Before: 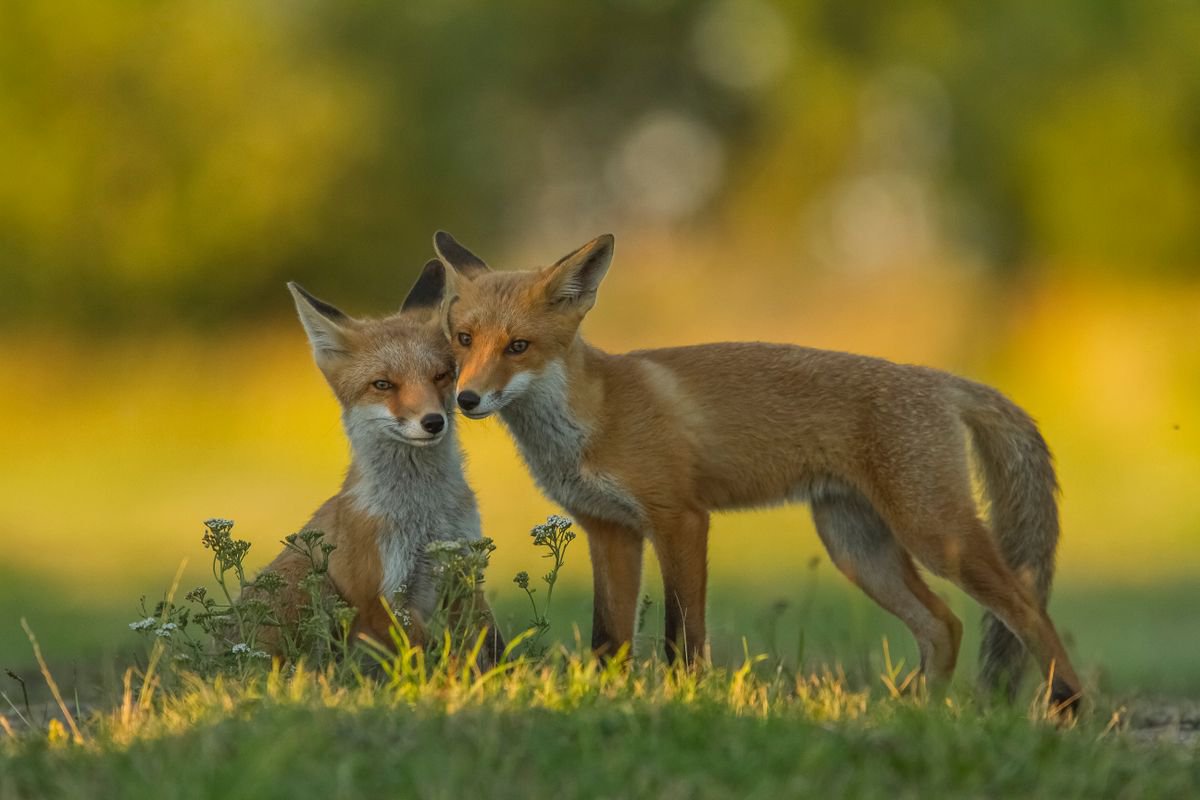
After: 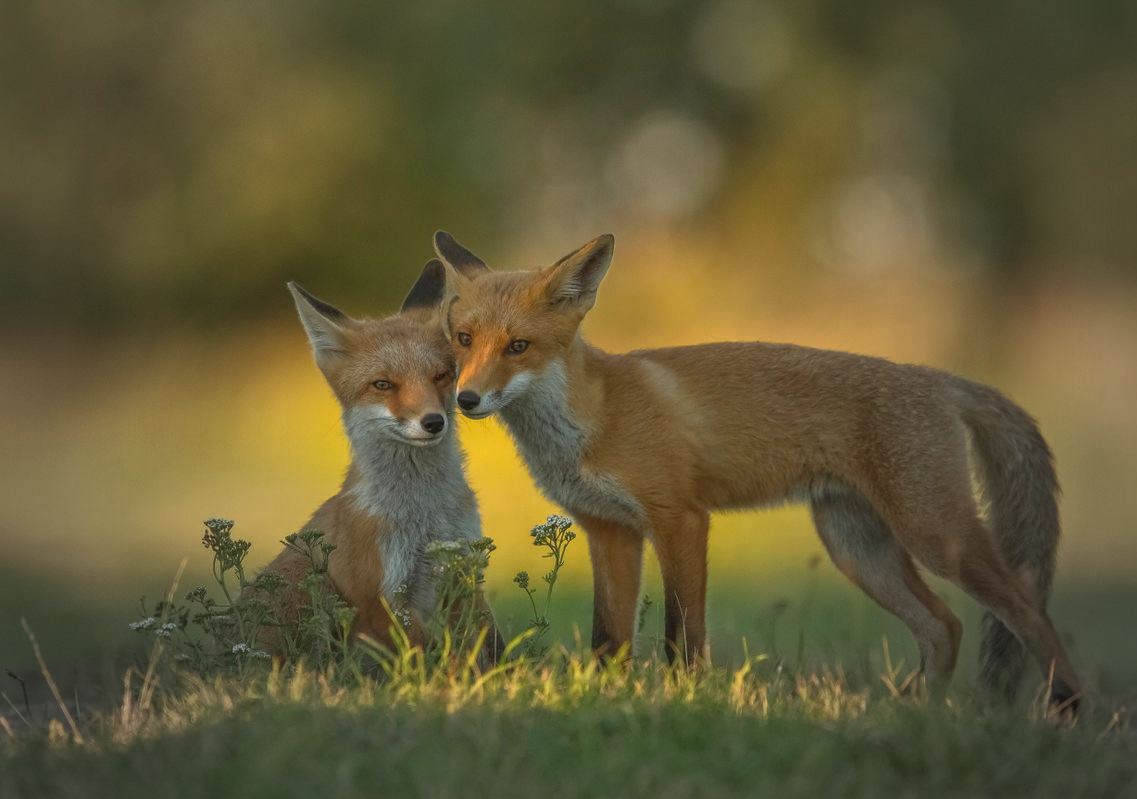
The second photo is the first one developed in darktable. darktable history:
crop and rotate: right 5.226%
tone equalizer: -8 EV 0.001 EV, -7 EV -0.001 EV, -6 EV 0.004 EV, -5 EV -0.022 EV, -4 EV -0.112 EV, -3 EV -0.192 EV, -2 EV 0.237 EV, -1 EV 0.714 EV, +0 EV 0.493 EV, edges refinement/feathering 500, mask exposure compensation -1.57 EV, preserve details no
vignetting: fall-off start 33.61%, fall-off radius 64.66%, width/height ratio 0.951
shadows and highlights: shadows 60.47, highlights -59.93, highlights color adjustment 39.23%
